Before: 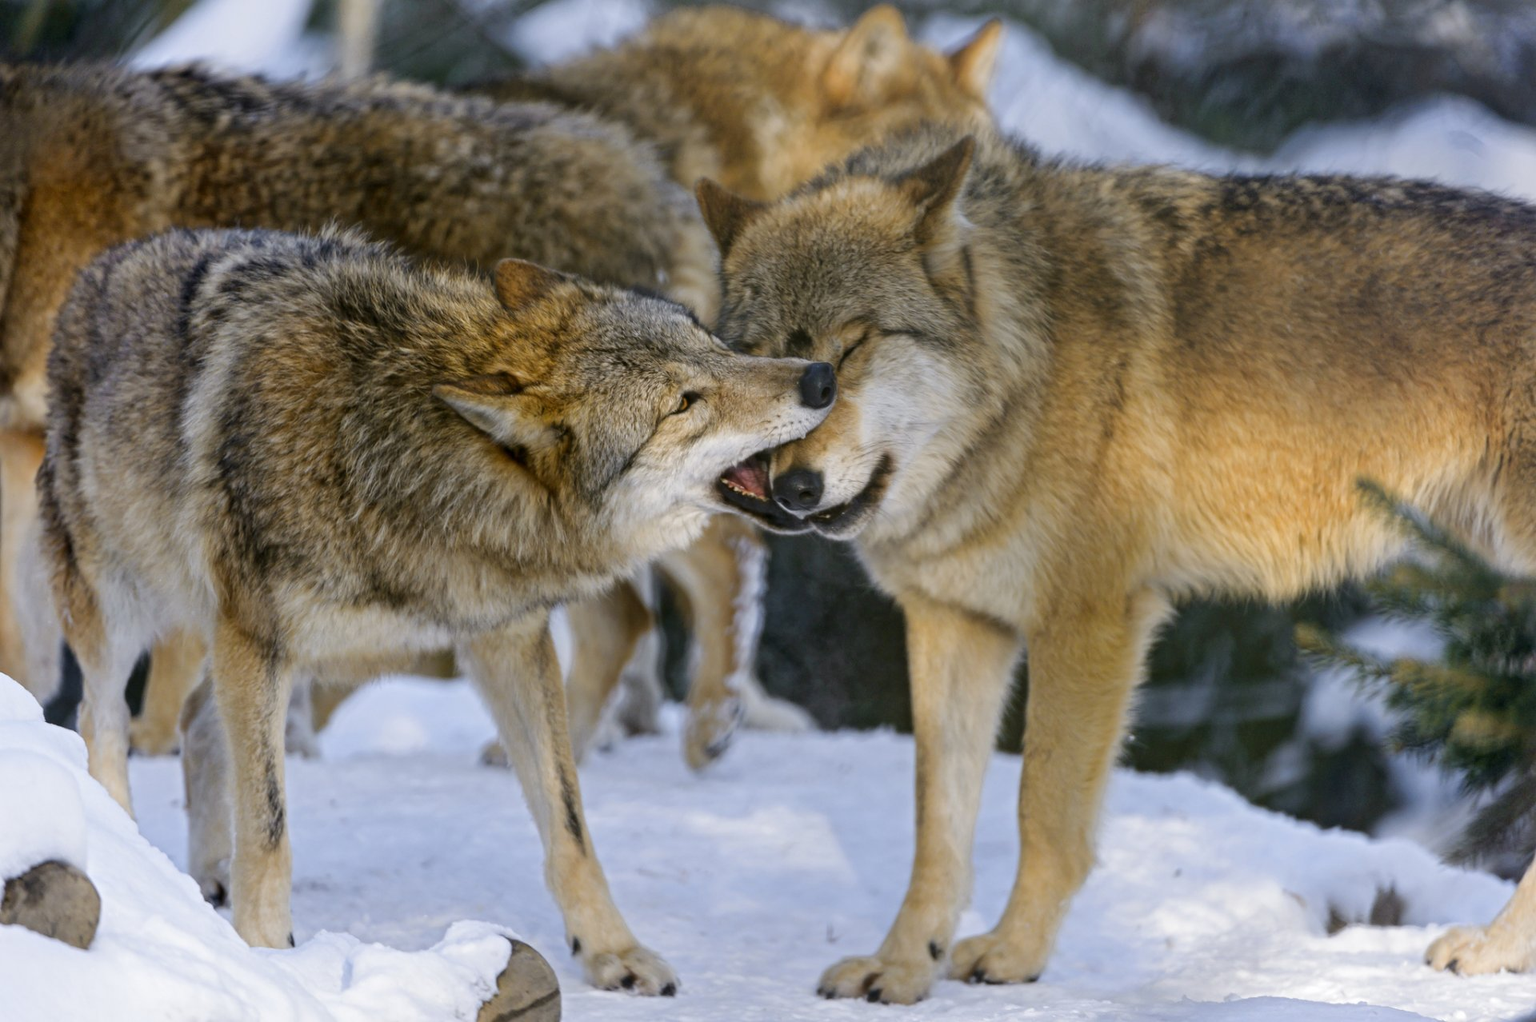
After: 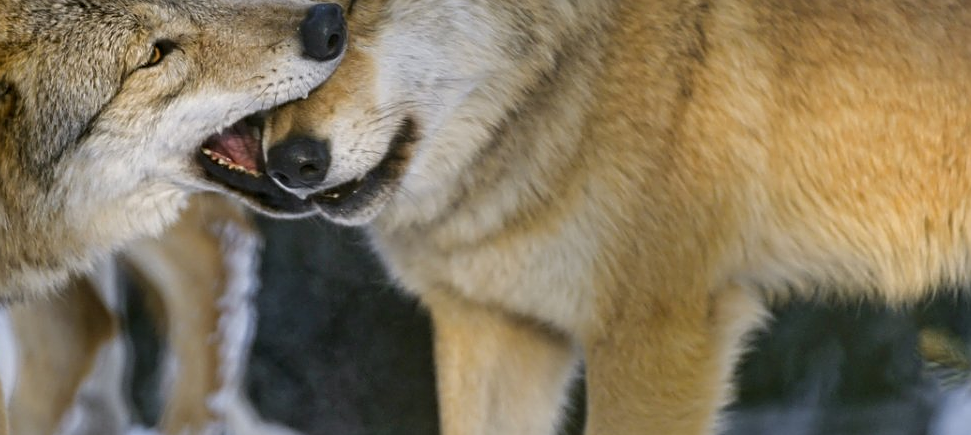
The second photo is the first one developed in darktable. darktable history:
sharpen: on, module defaults
crop: left 36.439%, top 35.229%, right 12.985%, bottom 30.719%
